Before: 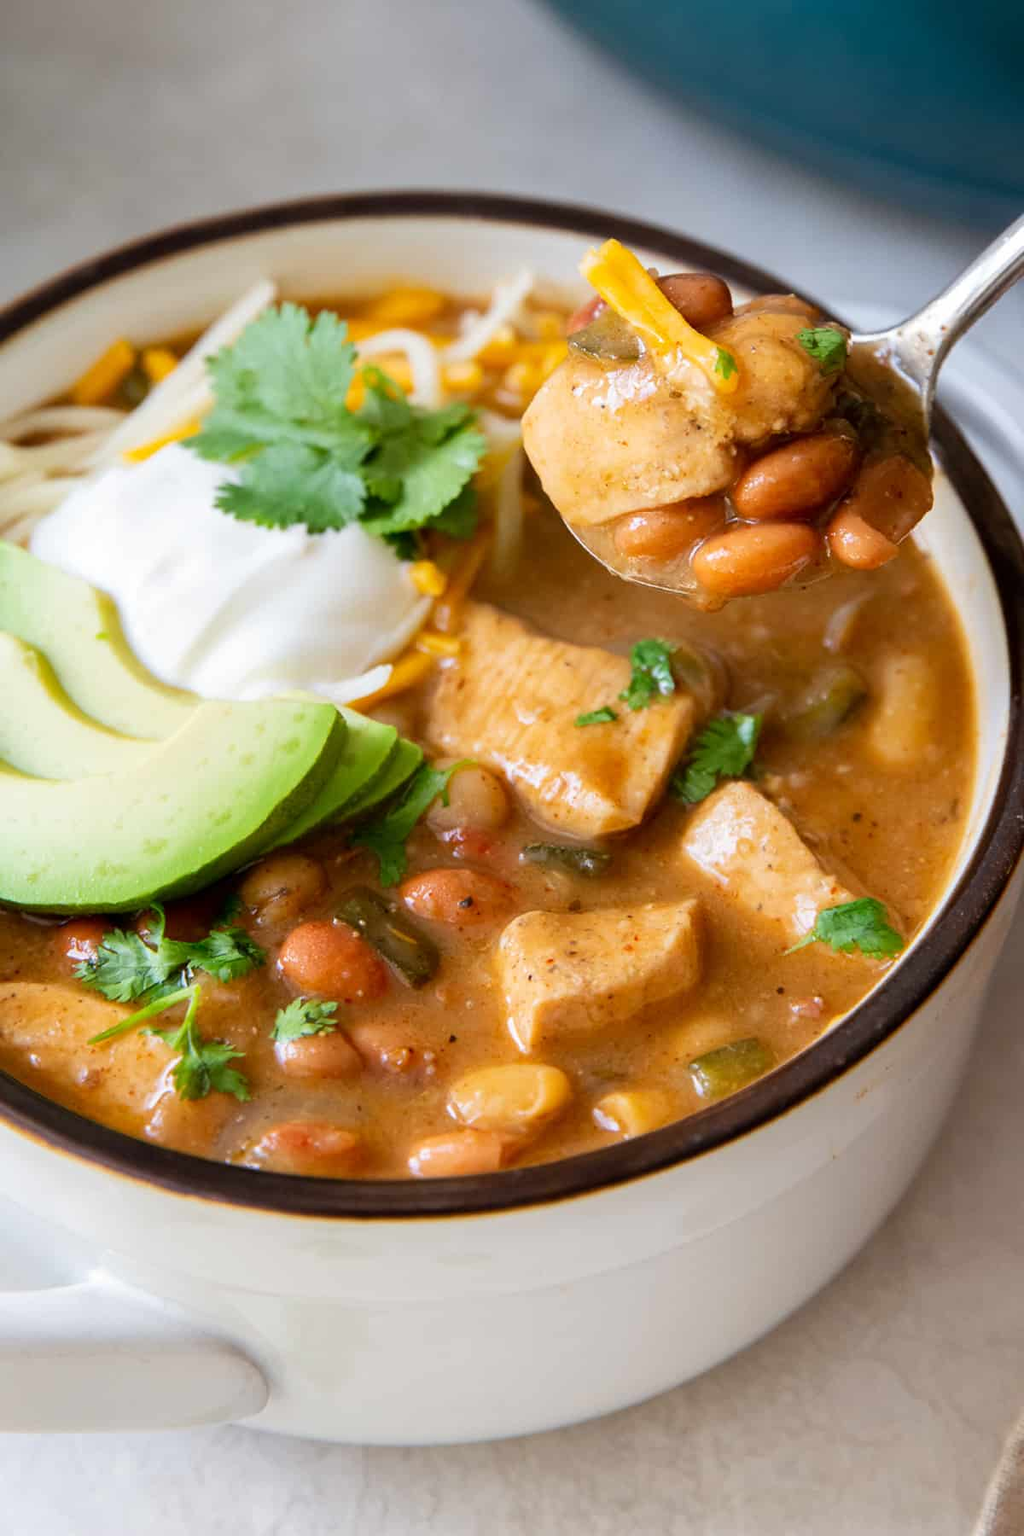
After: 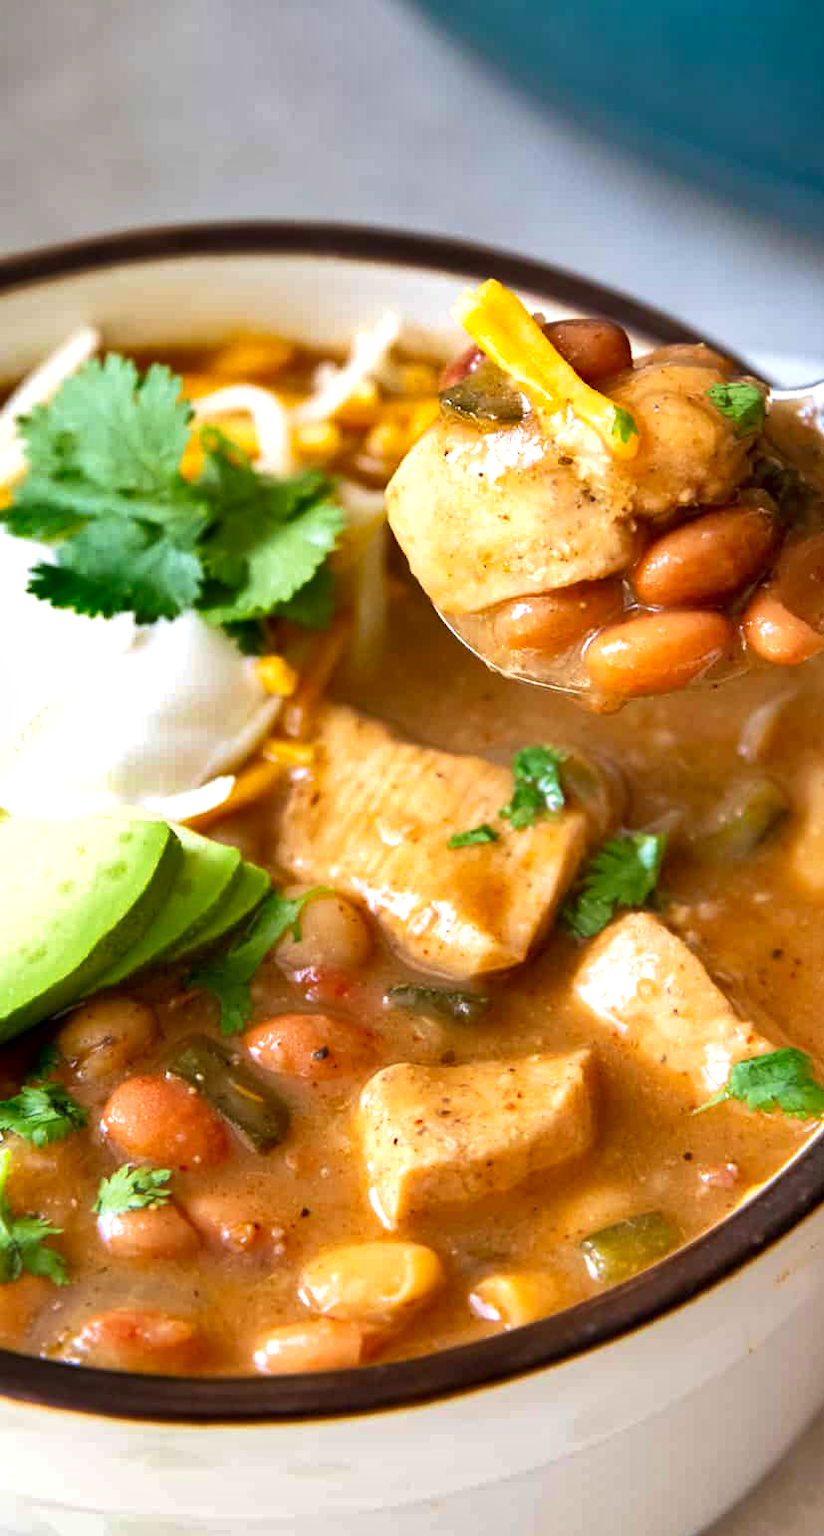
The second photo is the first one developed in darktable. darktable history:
exposure: black level correction 0.001, exposure 0.499 EV, compensate highlight preservation false
shadows and highlights: shadows 30.69, highlights -63.19, soften with gaussian
crop: left 18.68%, right 12.3%, bottom 14.288%
velvia: on, module defaults
